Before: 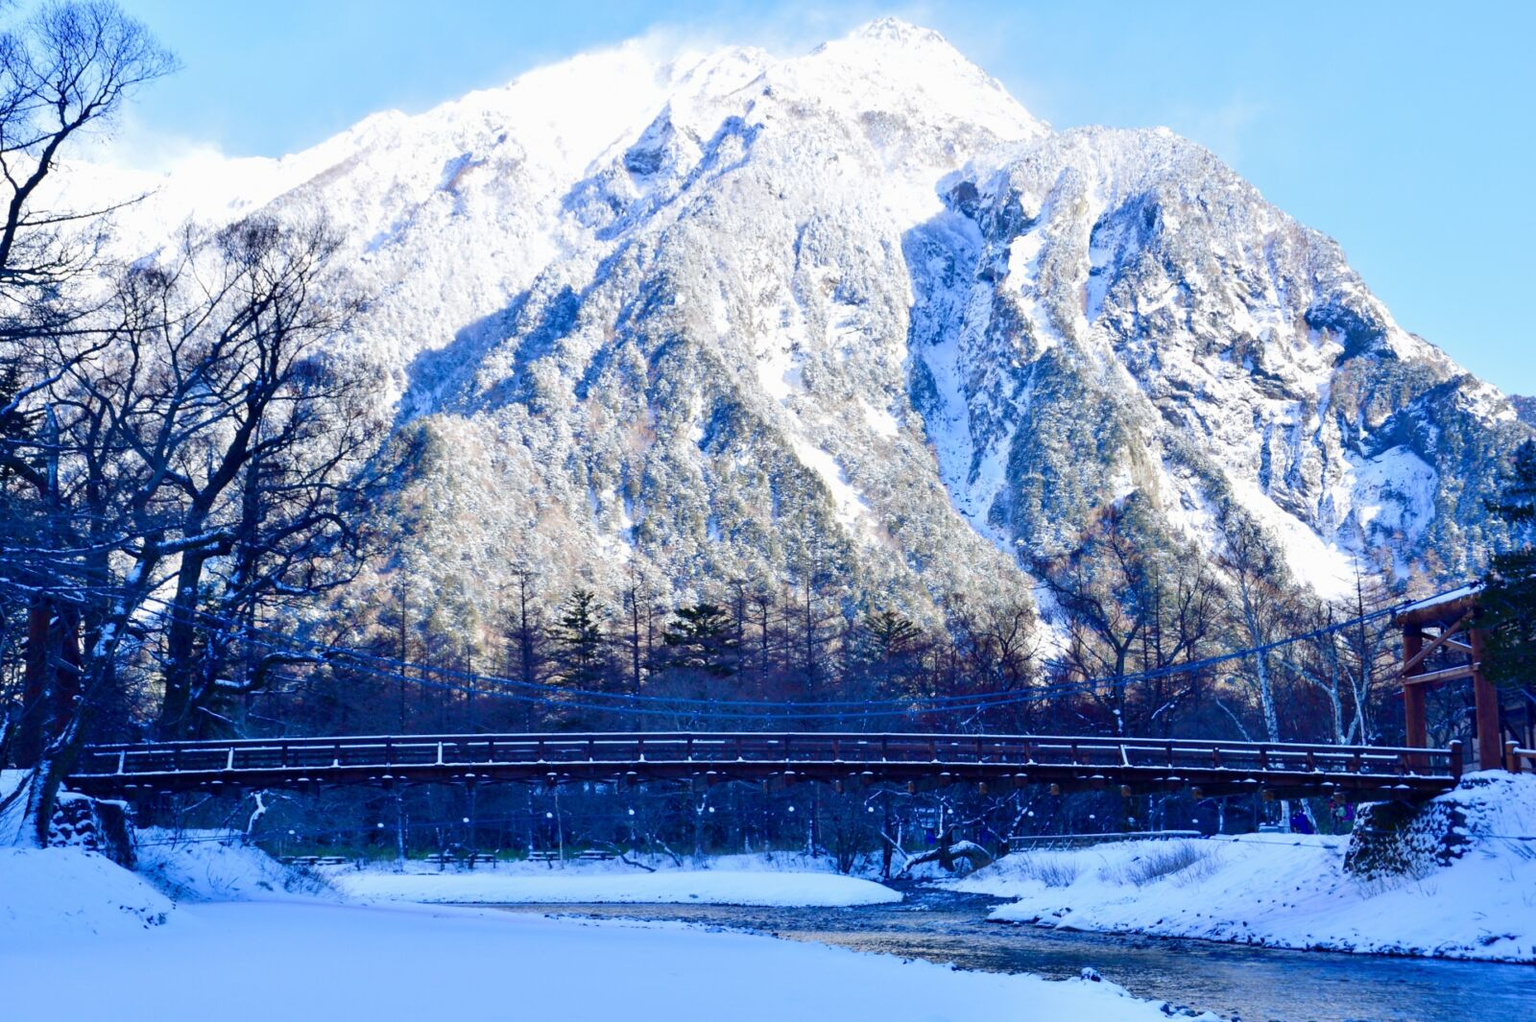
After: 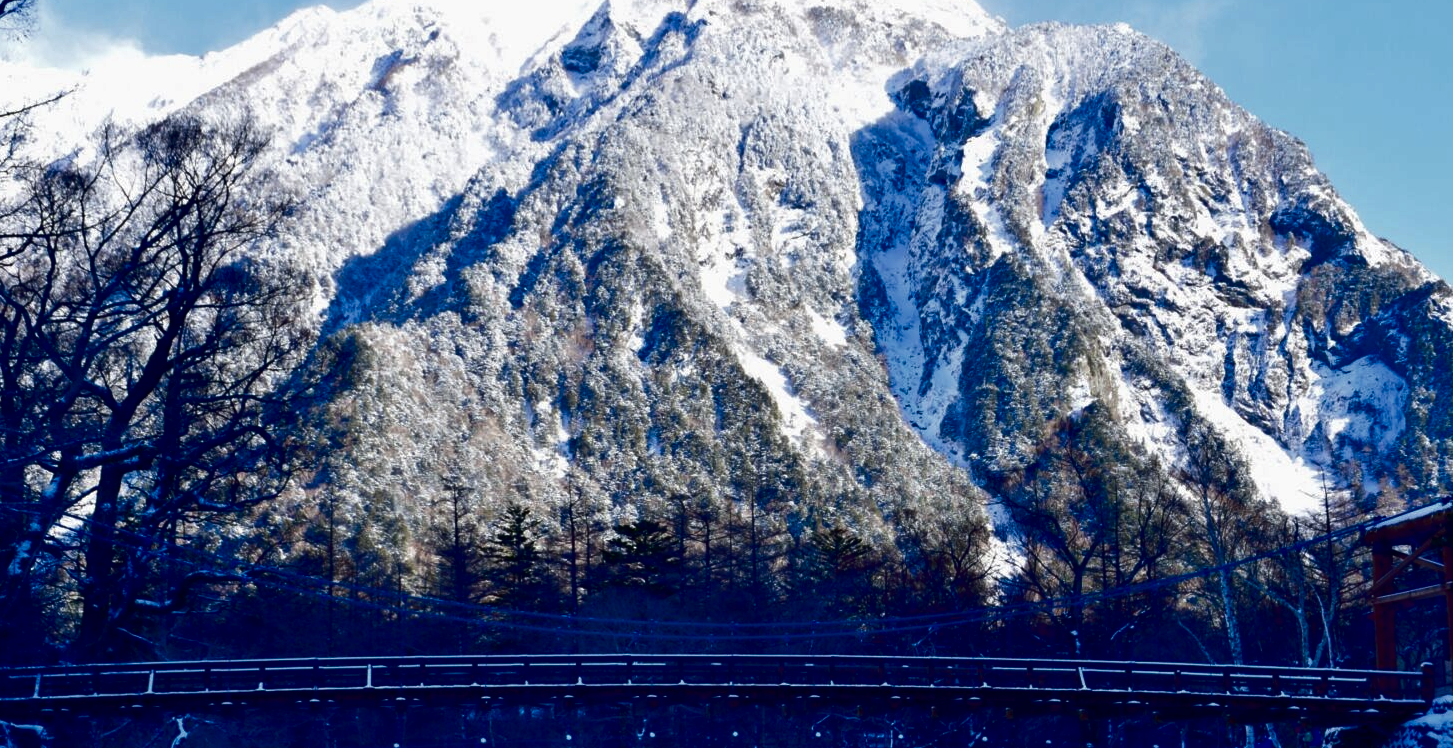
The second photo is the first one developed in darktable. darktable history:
crop: left 5.596%, top 10.314%, right 3.534%, bottom 19.395%
contrast brightness saturation: brightness -0.52
